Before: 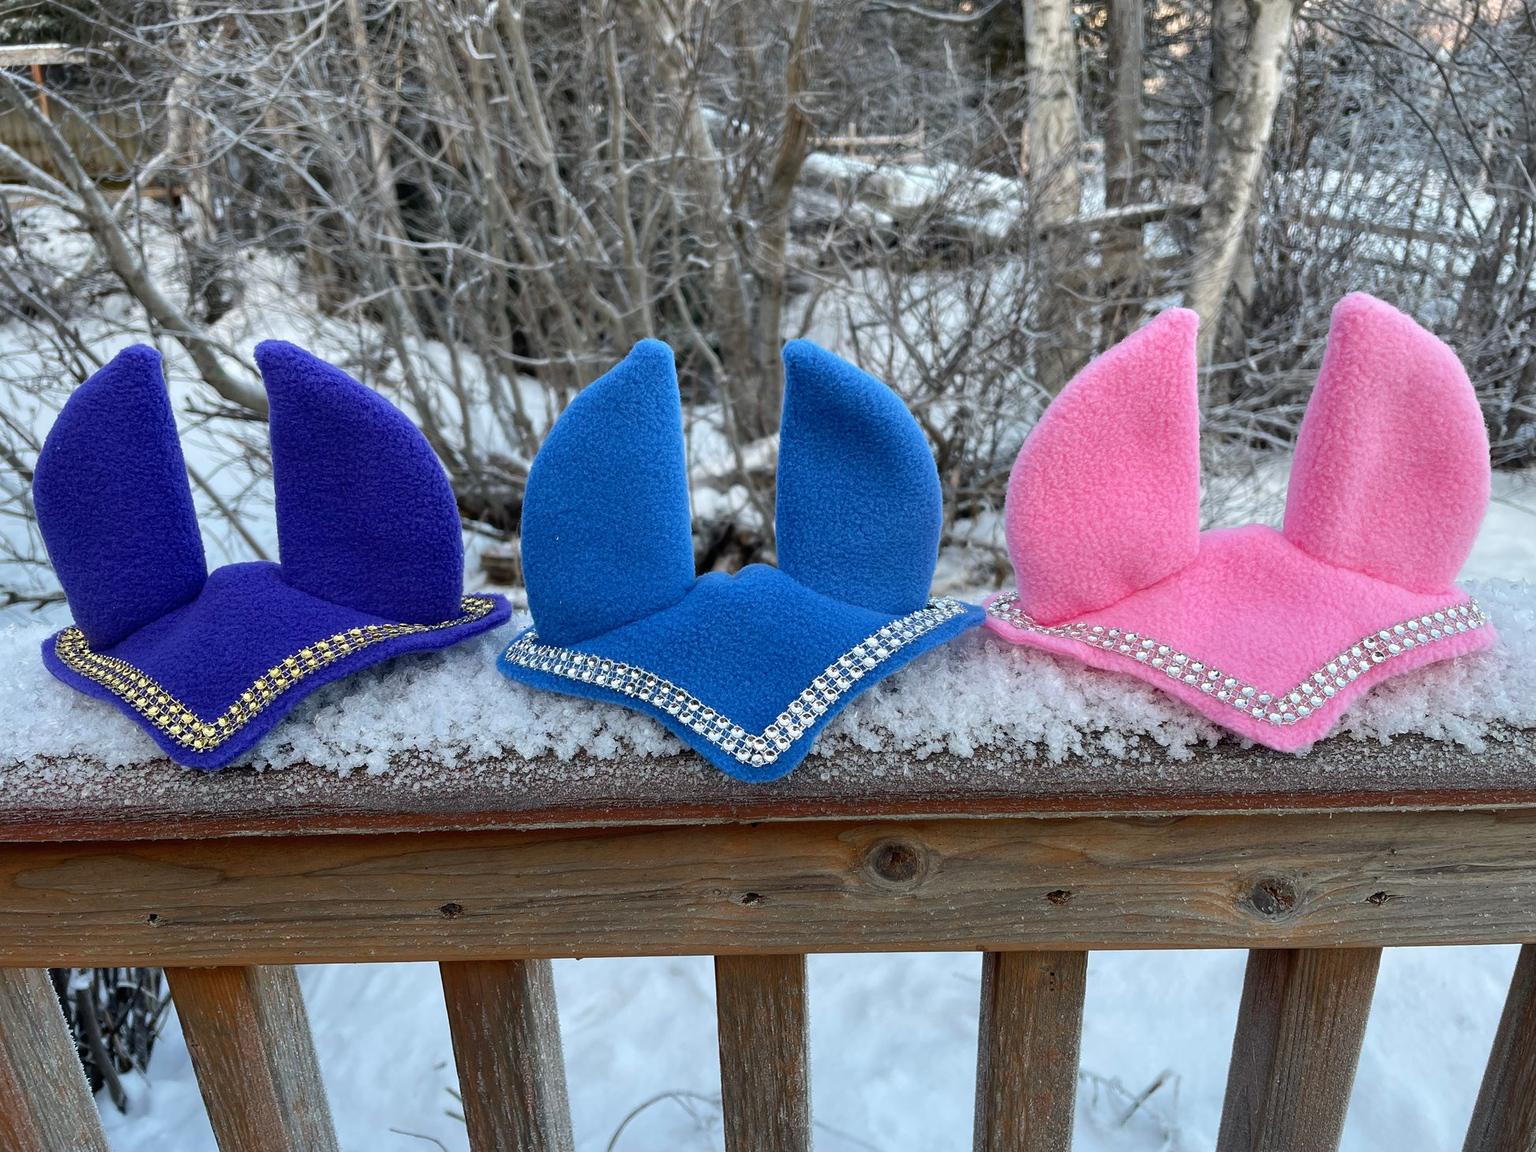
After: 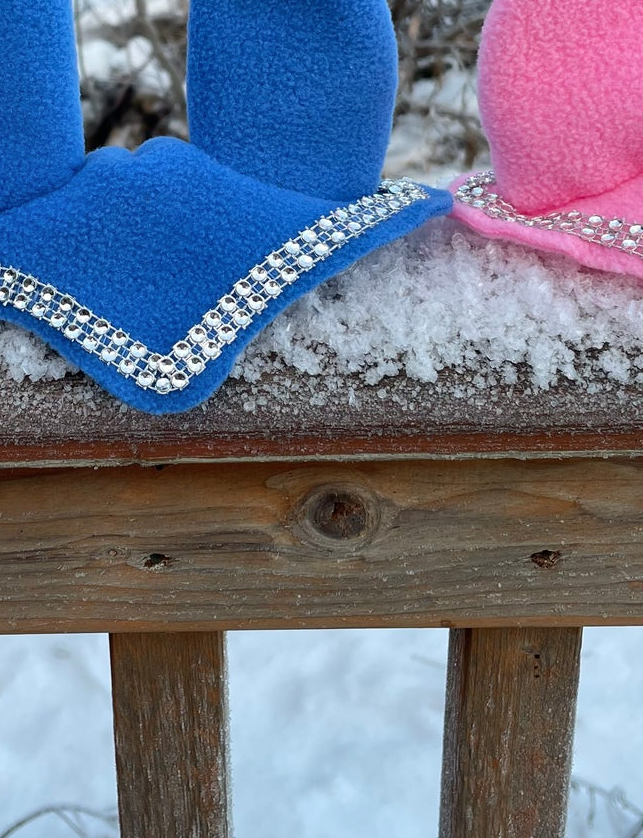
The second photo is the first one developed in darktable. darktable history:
crop: left 40.929%, top 39.607%, right 26.006%, bottom 2.977%
shadows and highlights: soften with gaussian
